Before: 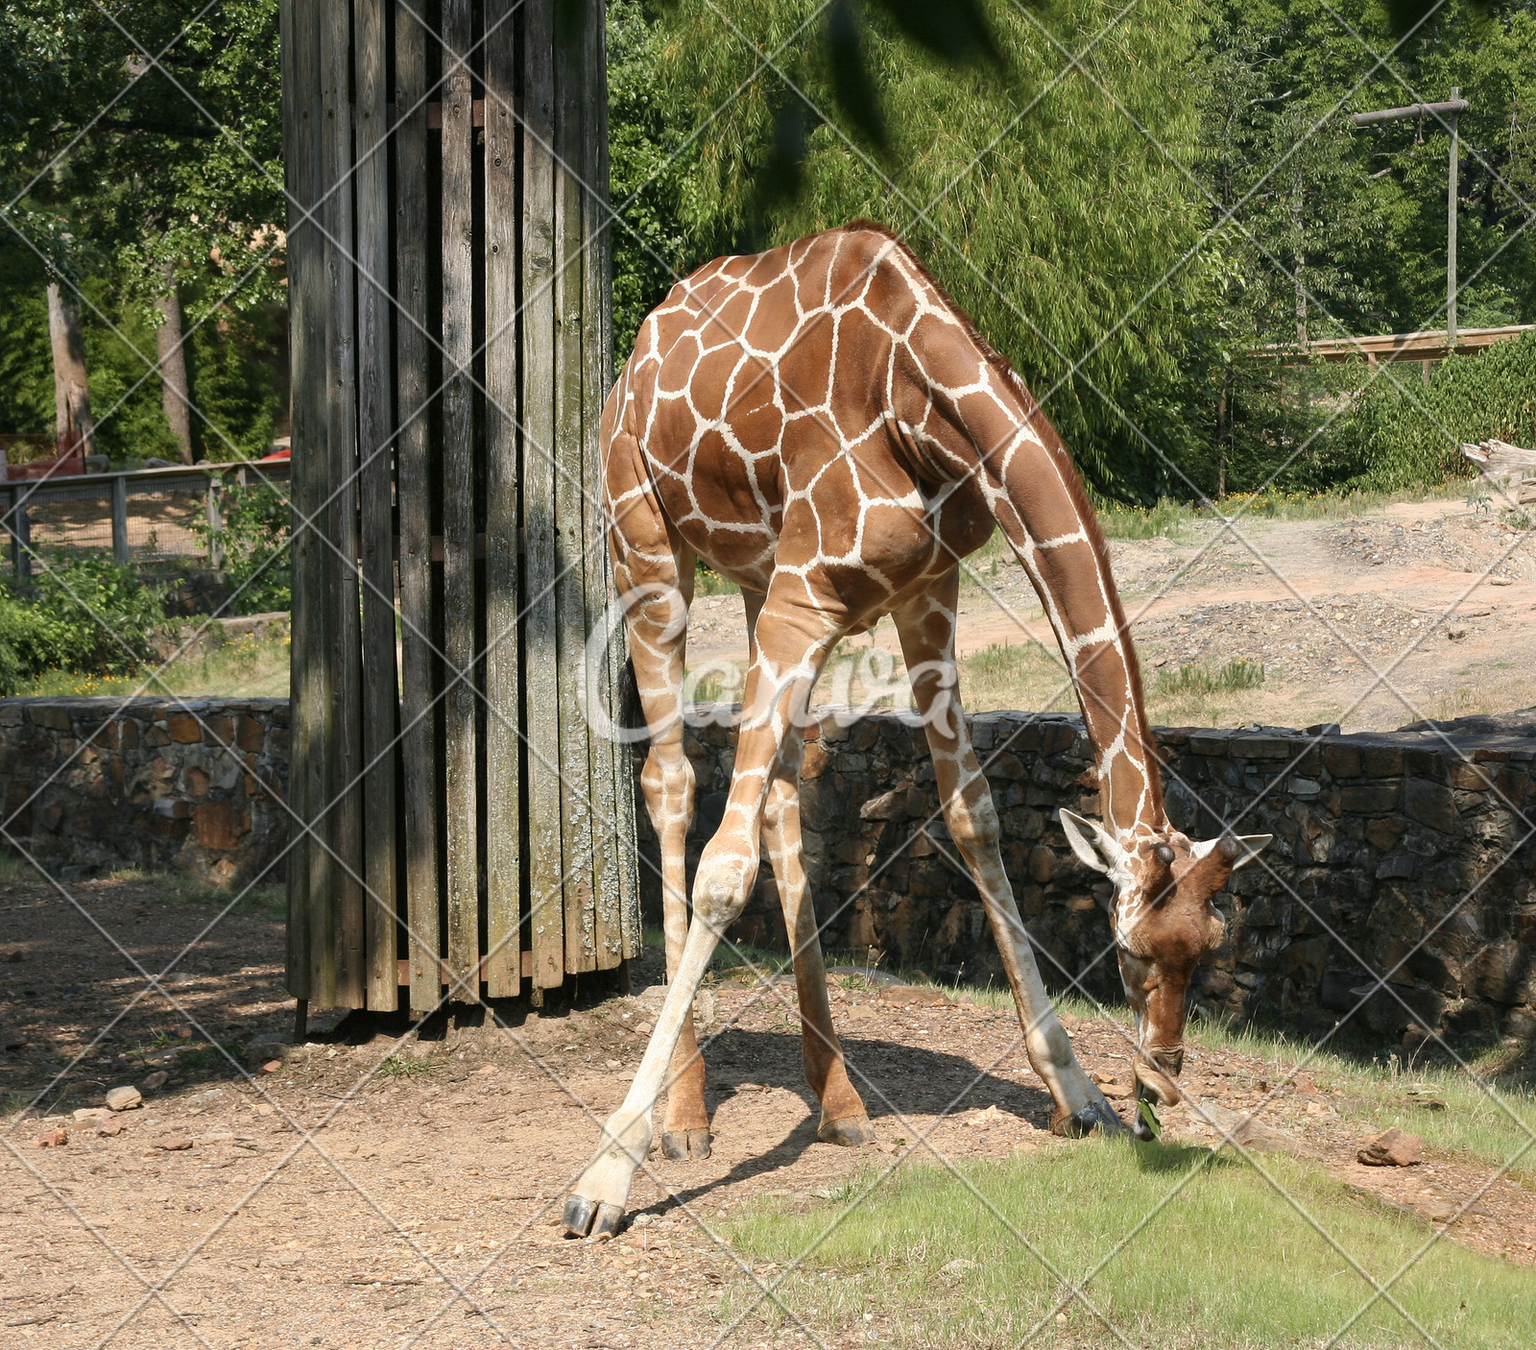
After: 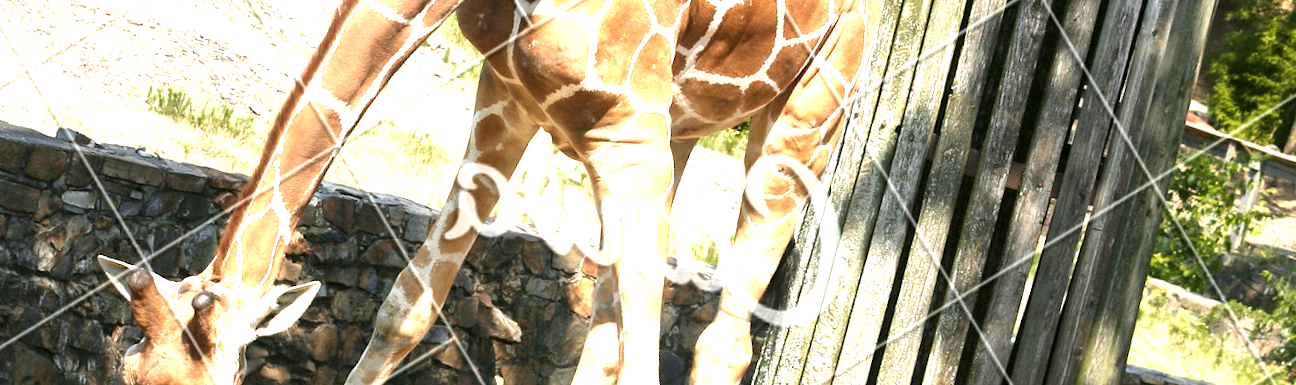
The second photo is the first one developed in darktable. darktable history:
rotate and perspective: rotation 2.17°, automatic cropping off
exposure: black level correction 0, exposure 1.3 EV, compensate exposure bias true, compensate highlight preservation false
crop and rotate: angle 16.12°, top 30.835%, bottom 35.653%
local contrast: mode bilateral grid, contrast 20, coarseness 50, detail 132%, midtone range 0.2
color zones: curves: ch0 [(0.099, 0.624) (0.257, 0.596) (0.384, 0.376) (0.529, 0.492) (0.697, 0.564) (0.768, 0.532) (0.908, 0.644)]; ch1 [(0.112, 0.564) (0.254, 0.612) (0.432, 0.676) (0.592, 0.456) (0.743, 0.684) (0.888, 0.536)]; ch2 [(0.25, 0.5) (0.469, 0.36) (0.75, 0.5)]
